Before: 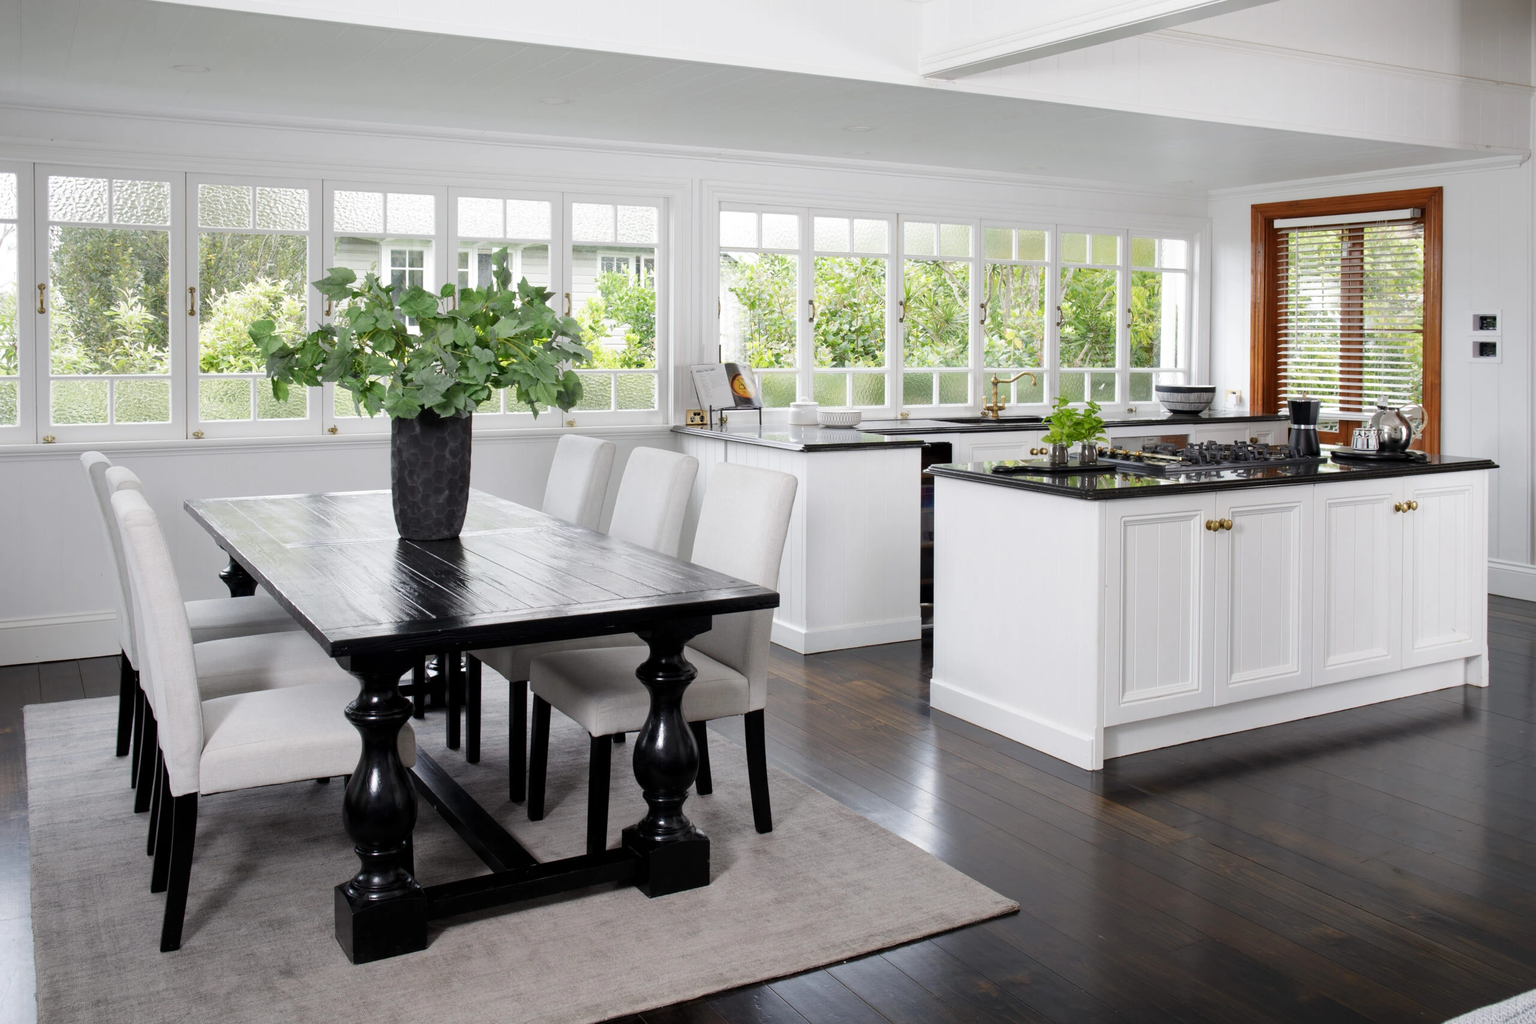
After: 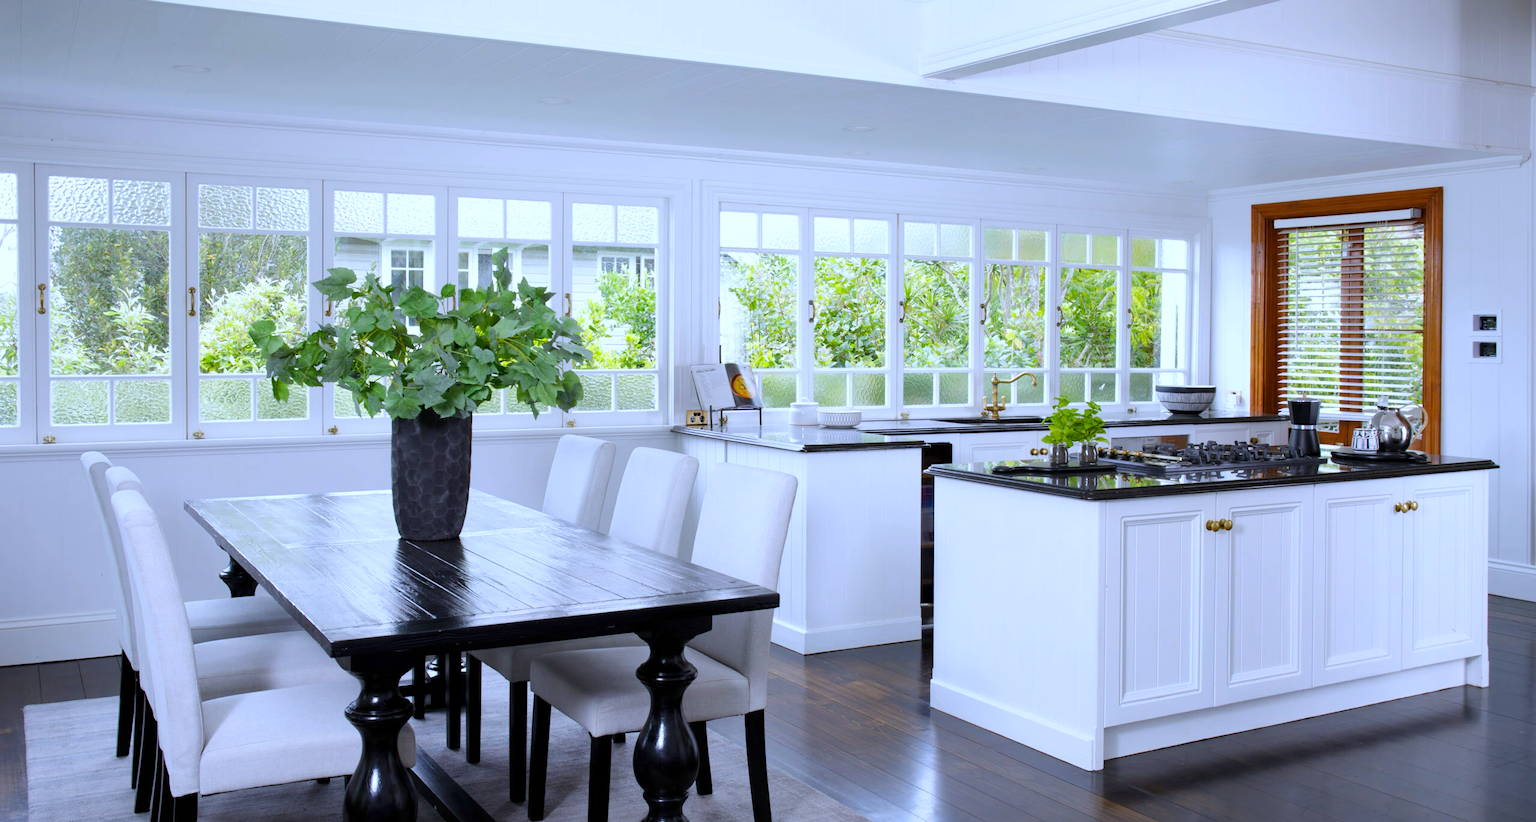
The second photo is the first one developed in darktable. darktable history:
color balance rgb: linear chroma grading › global chroma 33.4%
crop: bottom 19.644%
white balance: red 0.948, green 1.02, blue 1.176
